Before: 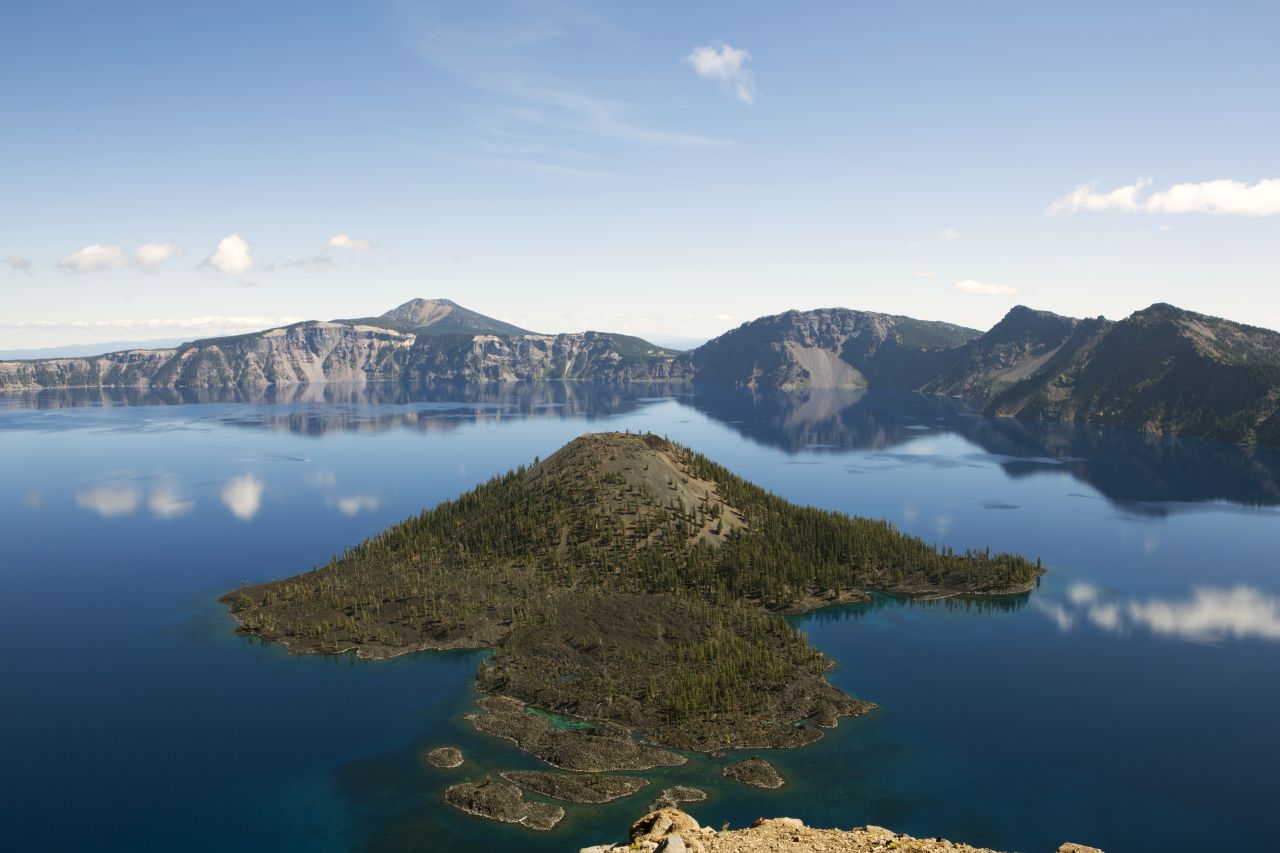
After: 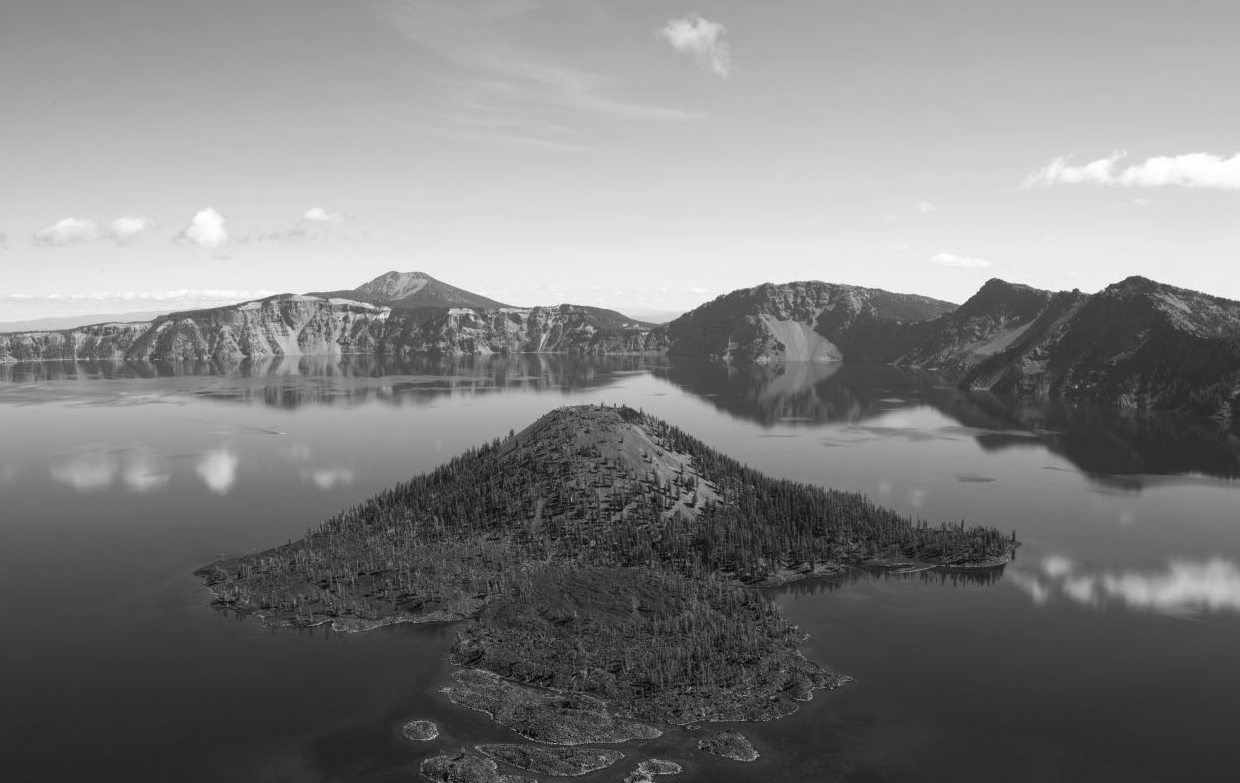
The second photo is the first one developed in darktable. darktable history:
local contrast: highlights 100%, shadows 100%, detail 120%, midtone range 0.2
crop: left 1.964%, top 3.251%, right 1.122%, bottom 4.933%
monochrome: a 32, b 64, size 2.3
